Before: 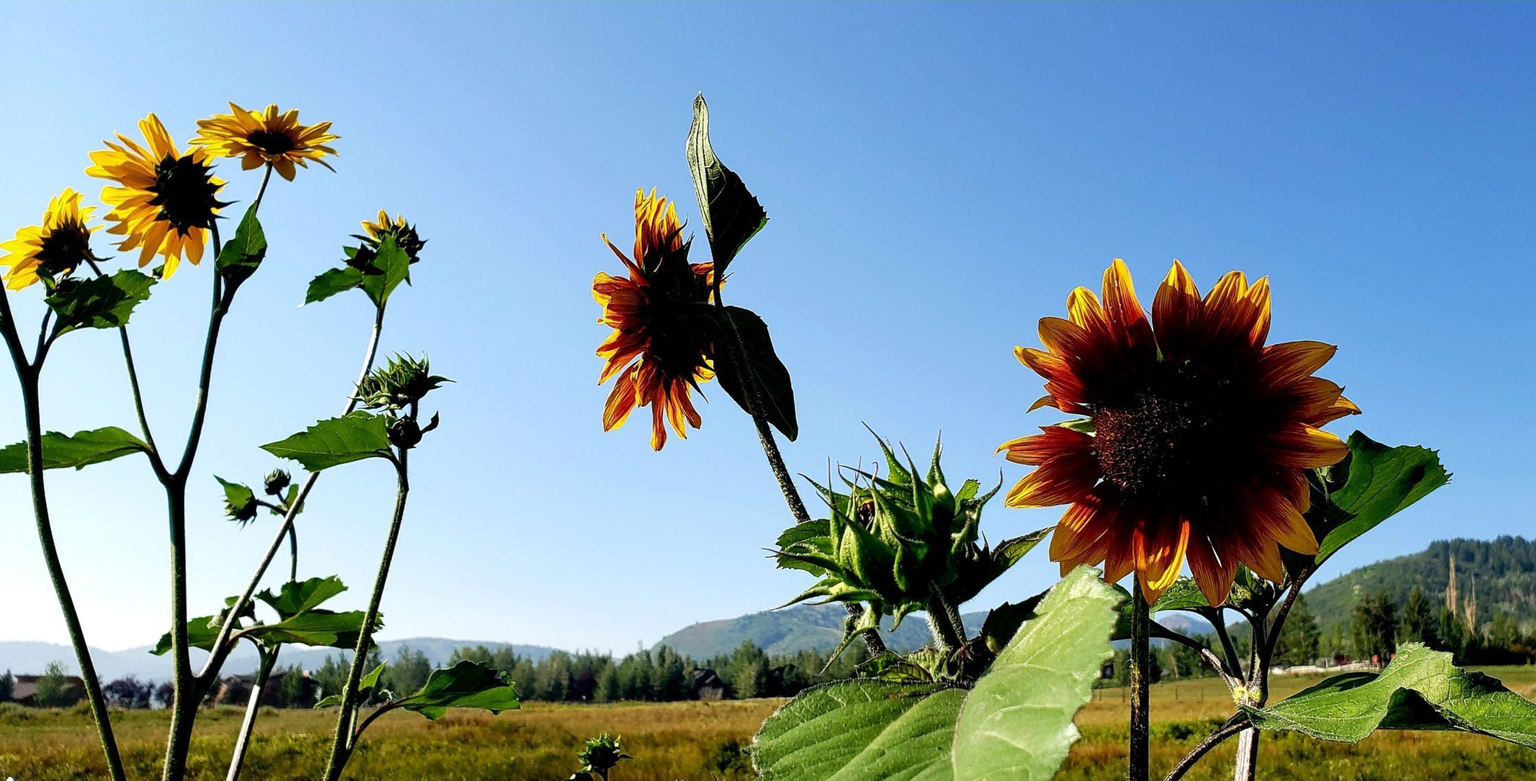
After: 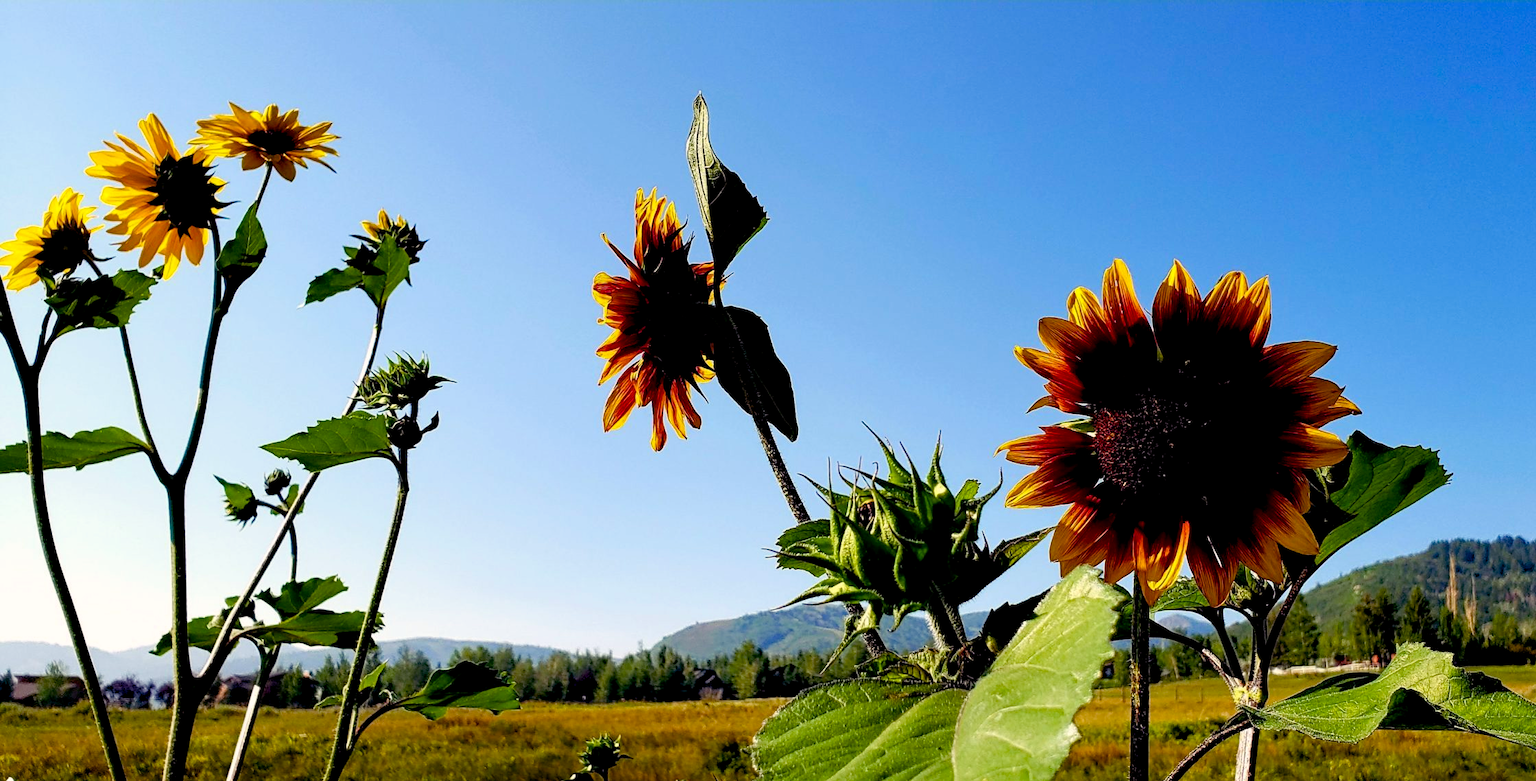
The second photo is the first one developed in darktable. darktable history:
color balance rgb: shadows lift › chroma 6.467%, shadows lift › hue 304.72°, highlights gain › chroma 1.66%, highlights gain › hue 56.1°, global offset › luminance -0.502%, perceptual saturation grading › global saturation 20%, perceptual saturation grading › highlights -24.998%, perceptual saturation grading › shadows 25.197%, perceptual brilliance grading › global brilliance 2.786%, perceptual brilliance grading › highlights -2.488%, perceptual brilliance grading › shadows 3.08%, global vibrance 20%
haze removal: compatibility mode true, adaptive false
